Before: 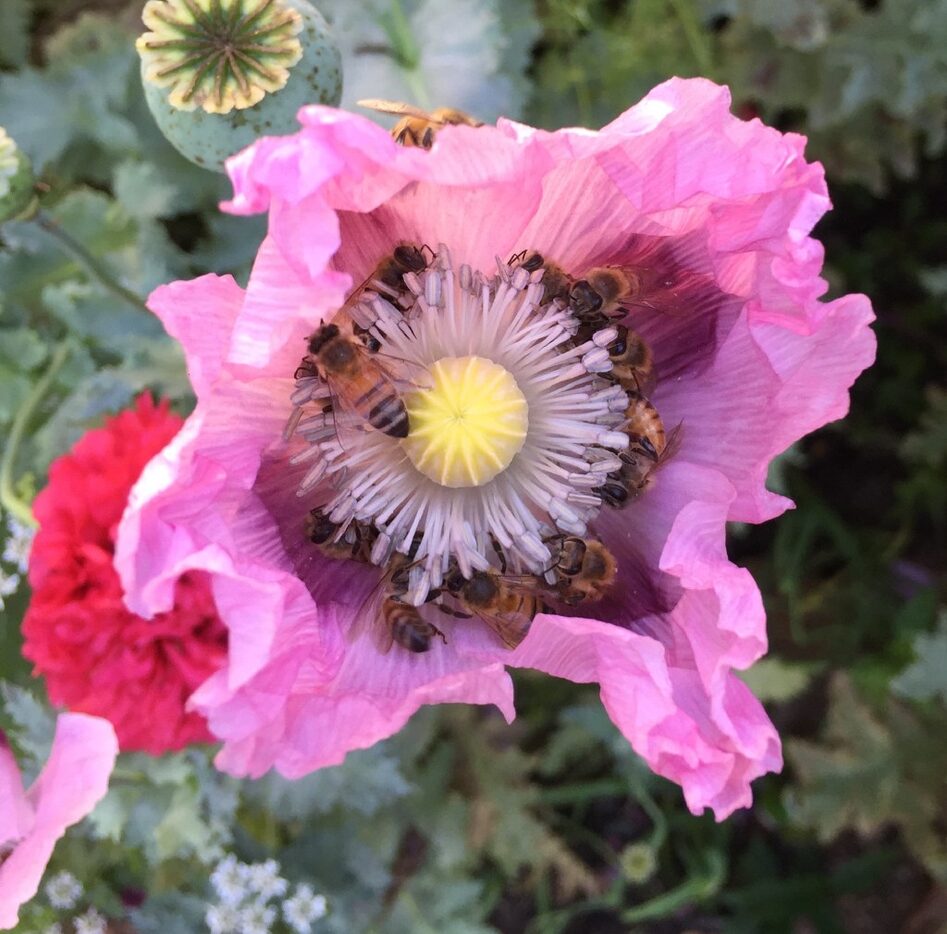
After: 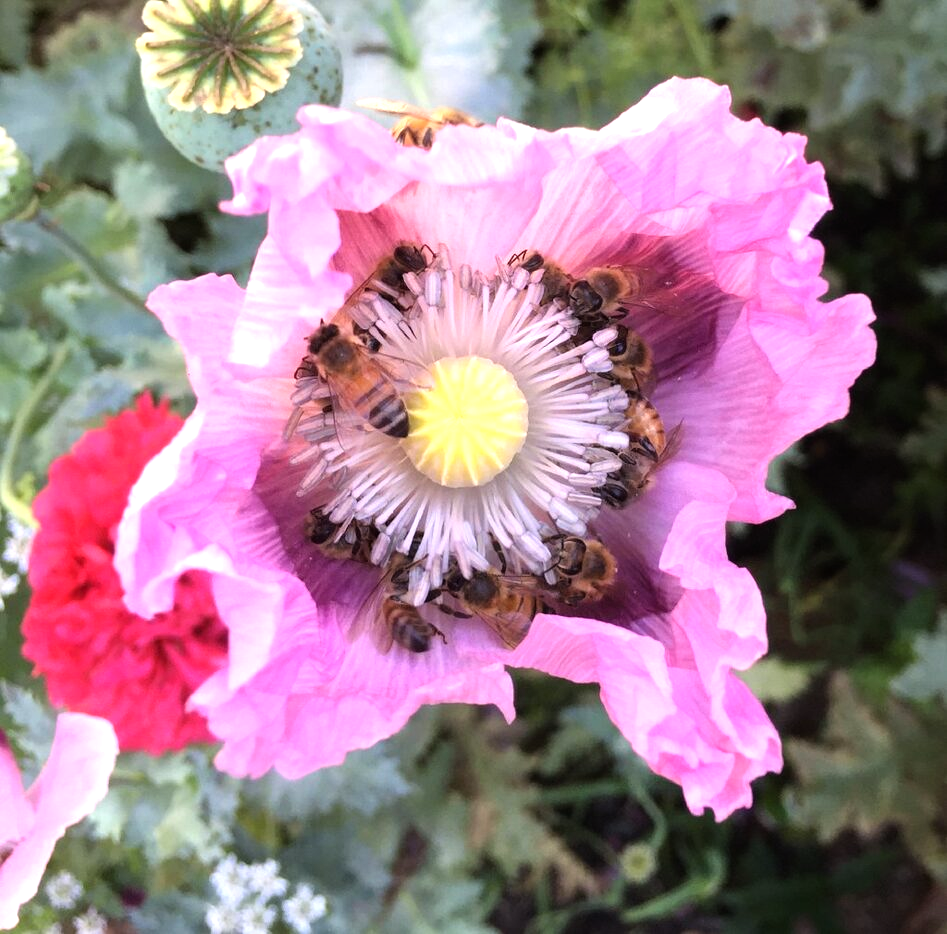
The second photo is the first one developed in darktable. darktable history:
tone equalizer: -8 EV -0.76 EV, -7 EV -0.7 EV, -6 EV -0.579 EV, -5 EV -0.385 EV, -3 EV 0.379 EV, -2 EV 0.6 EV, -1 EV 0.677 EV, +0 EV 0.755 EV
exposure: compensate highlight preservation false
